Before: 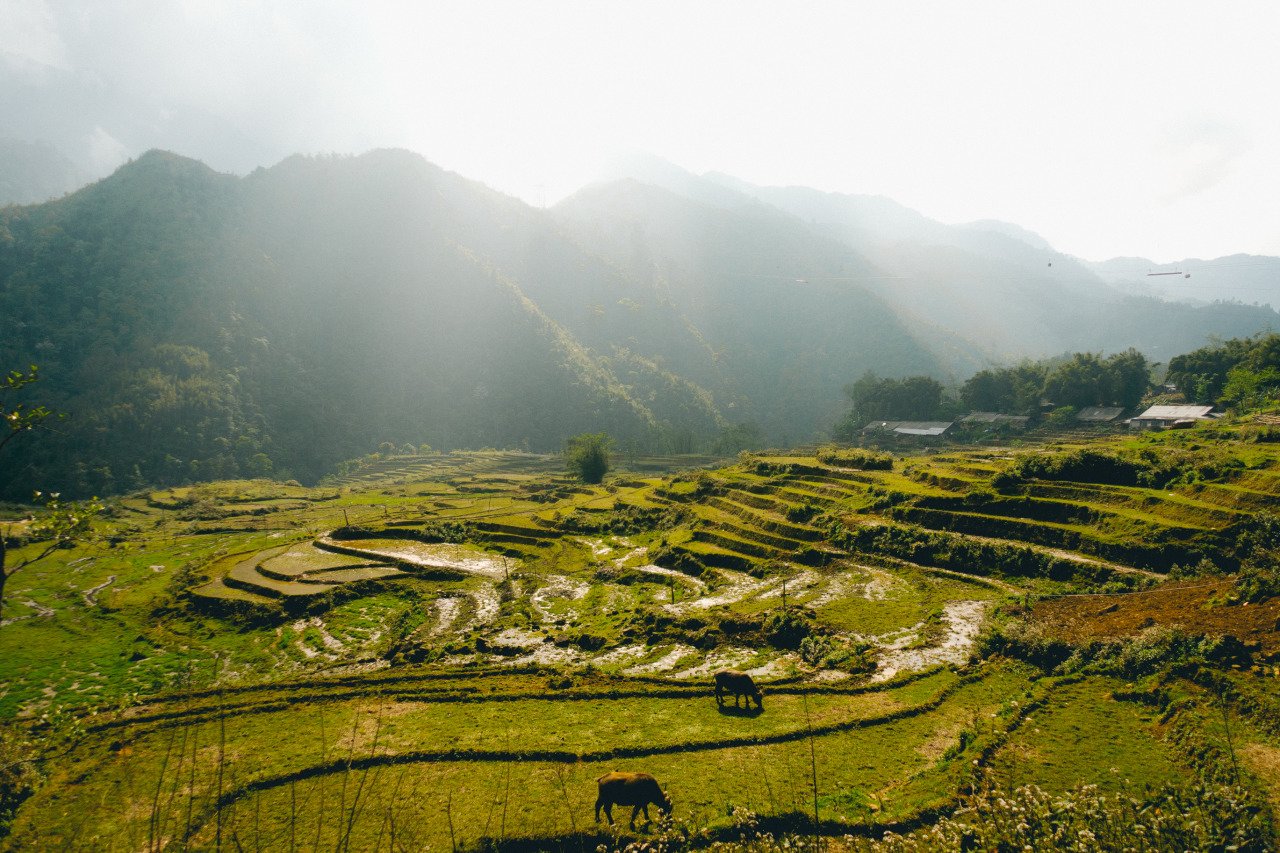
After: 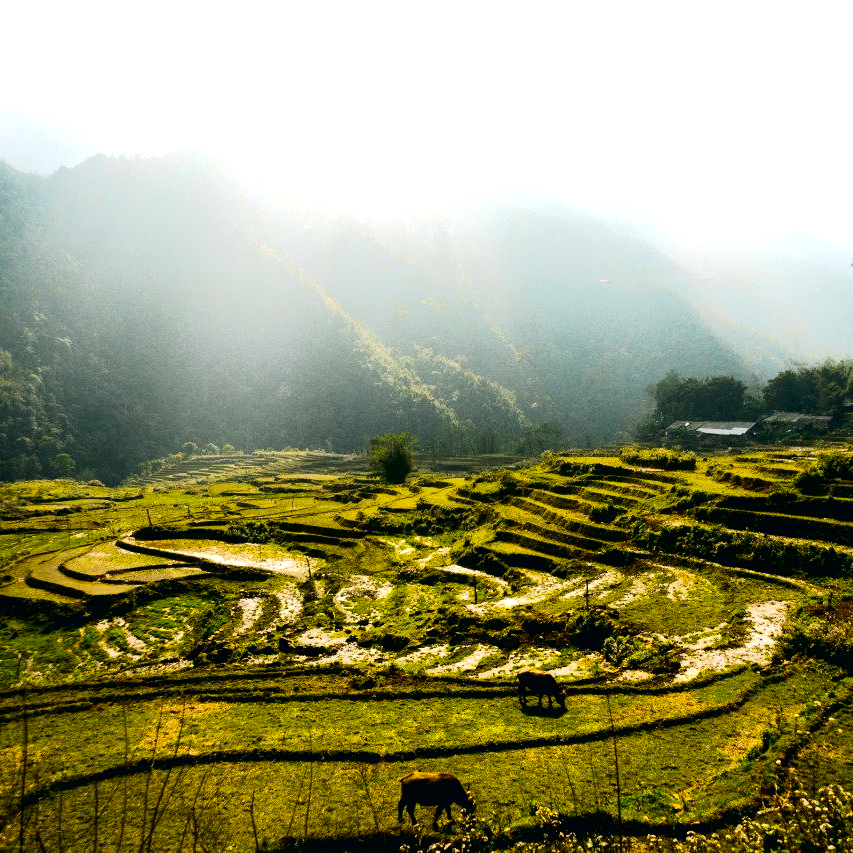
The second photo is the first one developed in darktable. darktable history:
color balance rgb: highlights gain › chroma 0.189%, highlights gain › hue 330.85°, global offset › luminance 0.485%, perceptual saturation grading › global saturation 30.468%, perceptual brilliance grading › global brilliance 14.557%, perceptual brilliance grading › shadows -35.416%, global vibrance 20%
crop and rotate: left 15.445%, right 17.851%
tone curve: curves: ch0 [(0, 0) (0.003, 0.001) (0.011, 0.001) (0.025, 0.001) (0.044, 0.001) (0.069, 0.003) (0.1, 0.007) (0.136, 0.013) (0.177, 0.032) (0.224, 0.083) (0.277, 0.157) (0.335, 0.237) (0.399, 0.334) (0.468, 0.446) (0.543, 0.562) (0.623, 0.683) (0.709, 0.801) (0.801, 0.869) (0.898, 0.918) (1, 1)], color space Lab, independent channels, preserve colors none
